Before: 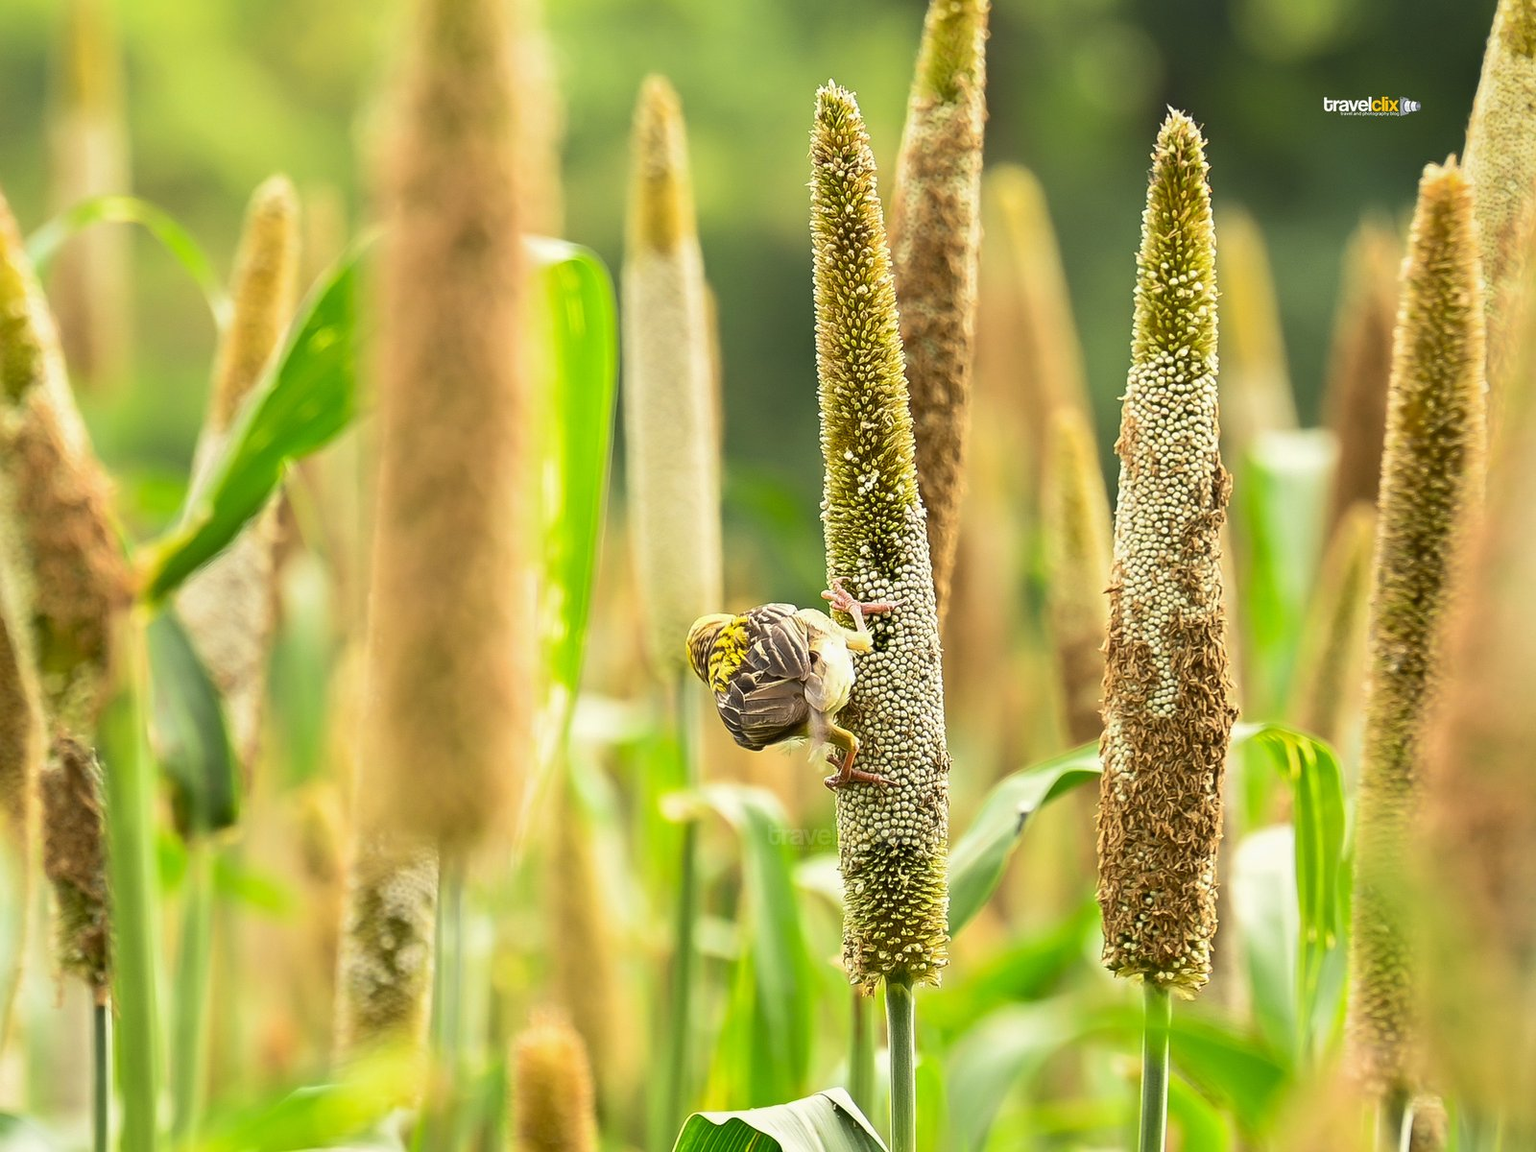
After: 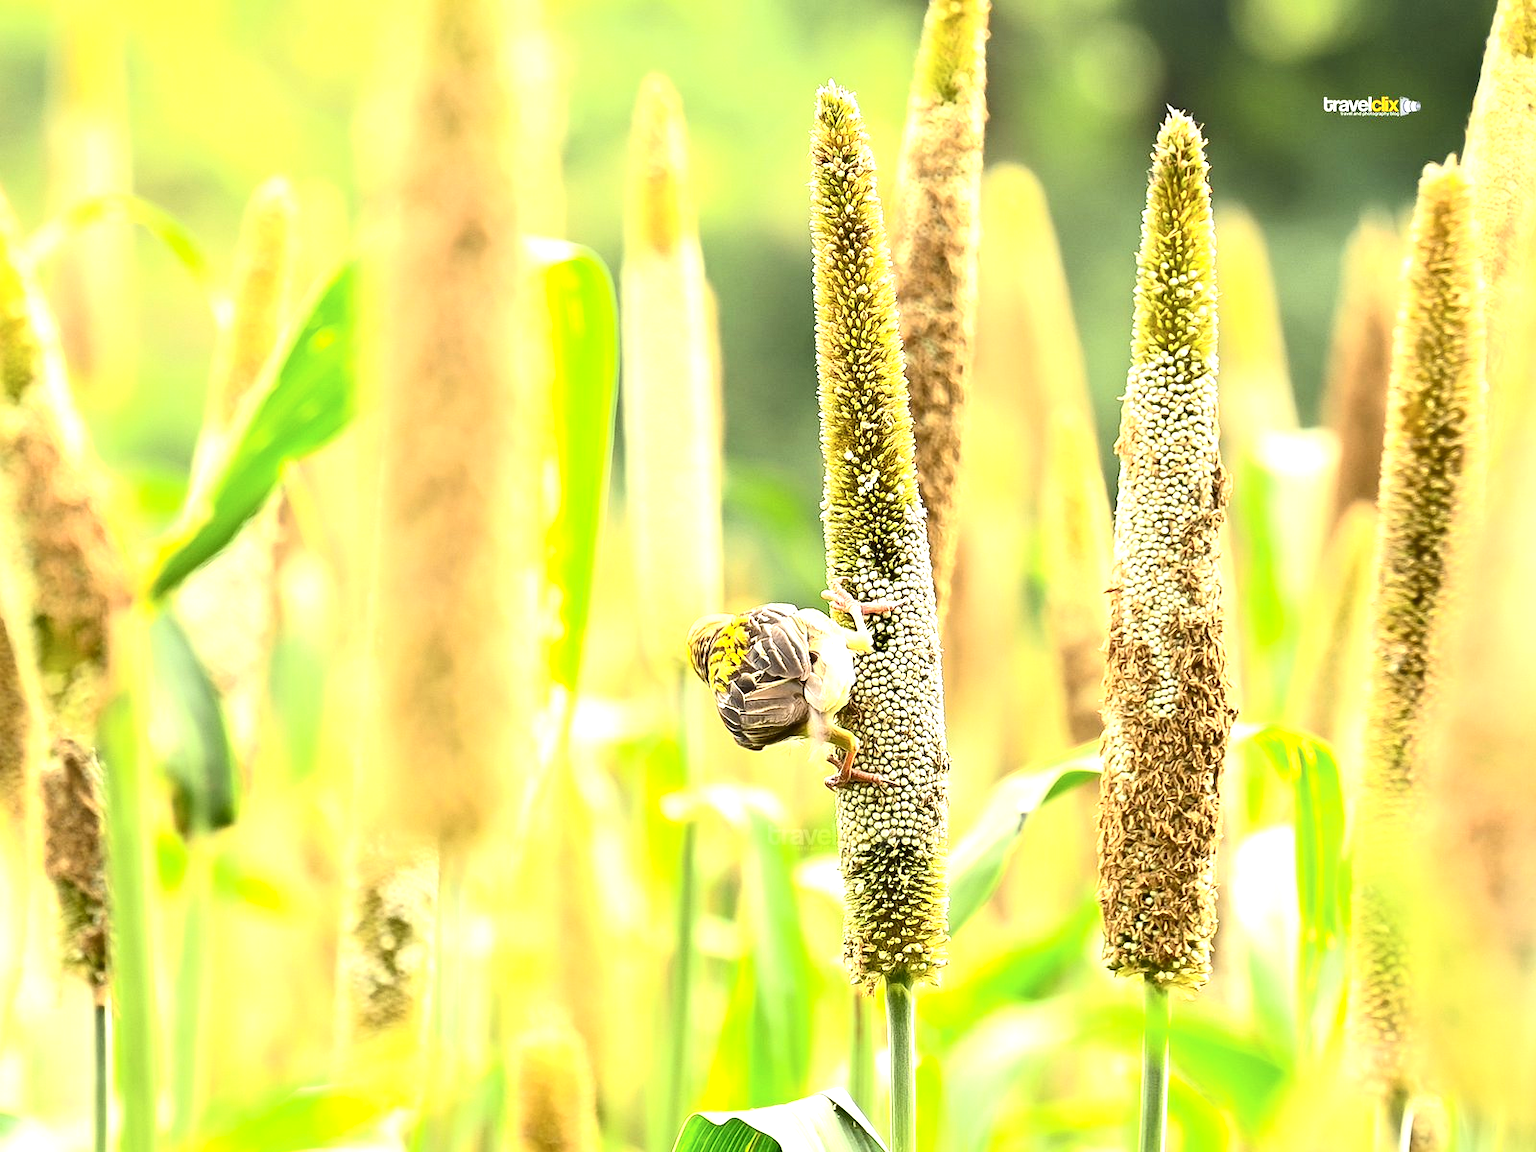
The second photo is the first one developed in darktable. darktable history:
contrast brightness saturation: contrast 0.217
exposure: exposure 1.138 EV, compensate highlight preservation false
